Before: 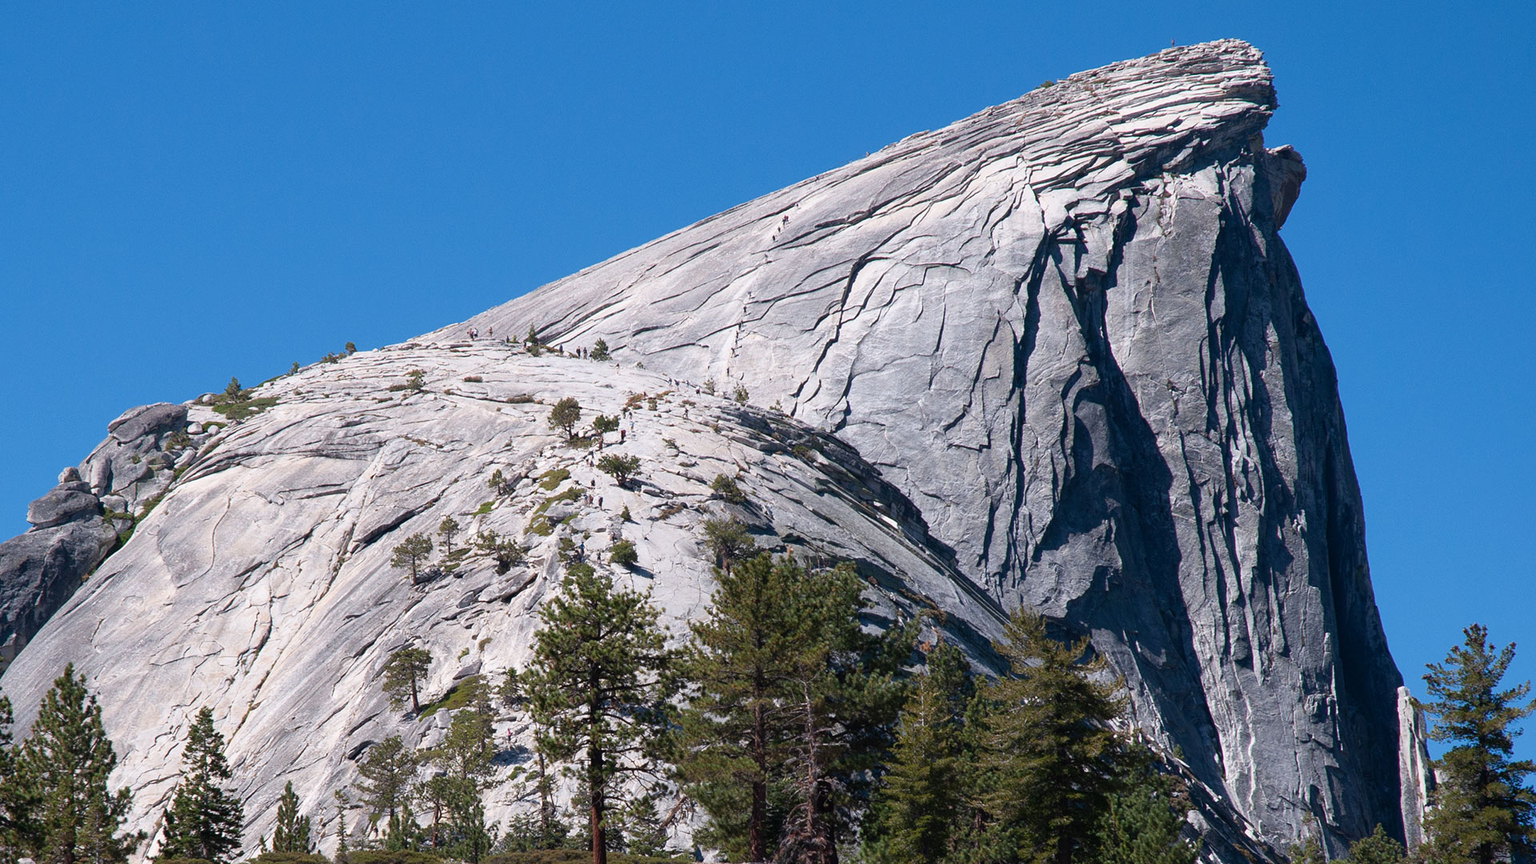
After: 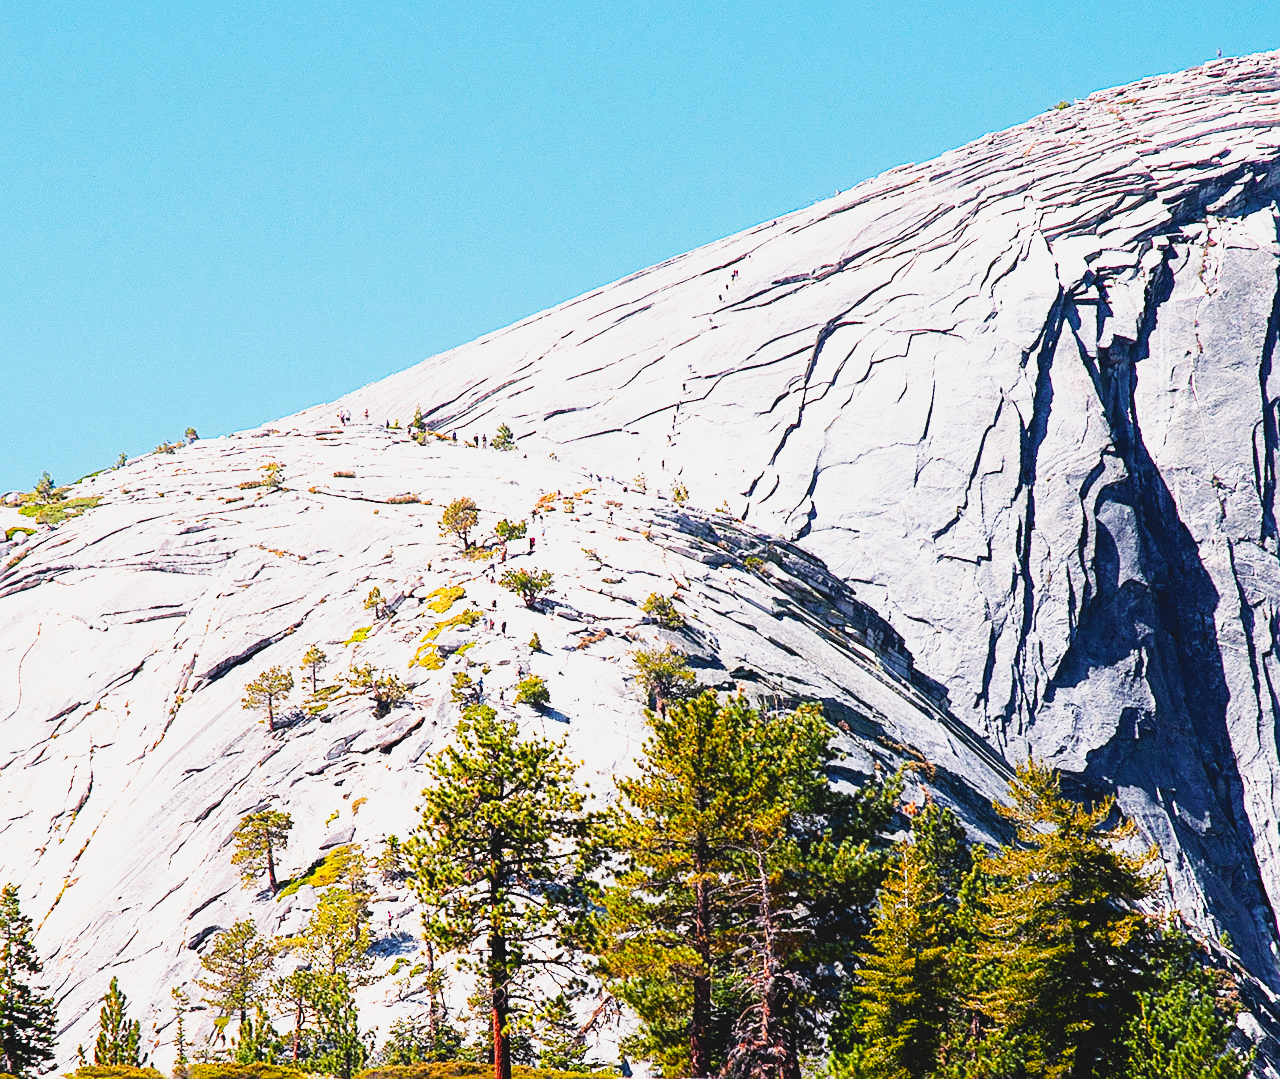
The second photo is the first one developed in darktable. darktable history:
crop and rotate: left 12.891%, right 20.409%
sharpen: amount 0.489
color balance rgb: highlights gain › chroma 2.026%, highlights gain › hue 63.71°, linear chroma grading › global chroma 8.138%, perceptual saturation grading › global saturation 0.929%, perceptual saturation grading › highlights -18.549%, perceptual saturation grading › mid-tones 6.778%, perceptual saturation grading › shadows 27.259%, global vibrance 15.107%
tone equalizer: -8 EV -0.421 EV, -7 EV -0.359 EV, -6 EV -0.309 EV, -5 EV -0.205 EV, -3 EV 0.196 EV, -2 EV 0.346 EV, -1 EV 0.409 EV, +0 EV 0.39 EV
contrast brightness saturation: contrast -0.092, brightness 0.048, saturation 0.078
base curve: curves: ch0 [(0, 0) (0.007, 0.004) (0.027, 0.03) (0.046, 0.07) (0.207, 0.54) (0.442, 0.872) (0.673, 0.972) (1, 1)], preserve colors none
color zones: curves: ch0 [(0, 0.511) (0.143, 0.531) (0.286, 0.56) (0.429, 0.5) (0.571, 0.5) (0.714, 0.5) (0.857, 0.5) (1, 0.5)]; ch1 [(0, 0.525) (0.143, 0.705) (0.286, 0.715) (0.429, 0.35) (0.571, 0.35) (0.714, 0.35) (0.857, 0.4) (1, 0.4)]; ch2 [(0, 0.572) (0.143, 0.512) (0.286, 0.473) (0.429, 0.45) (0.571, 0.5) (0.714, 0.5) (0.857, 0.518) (1, 0.518)]
